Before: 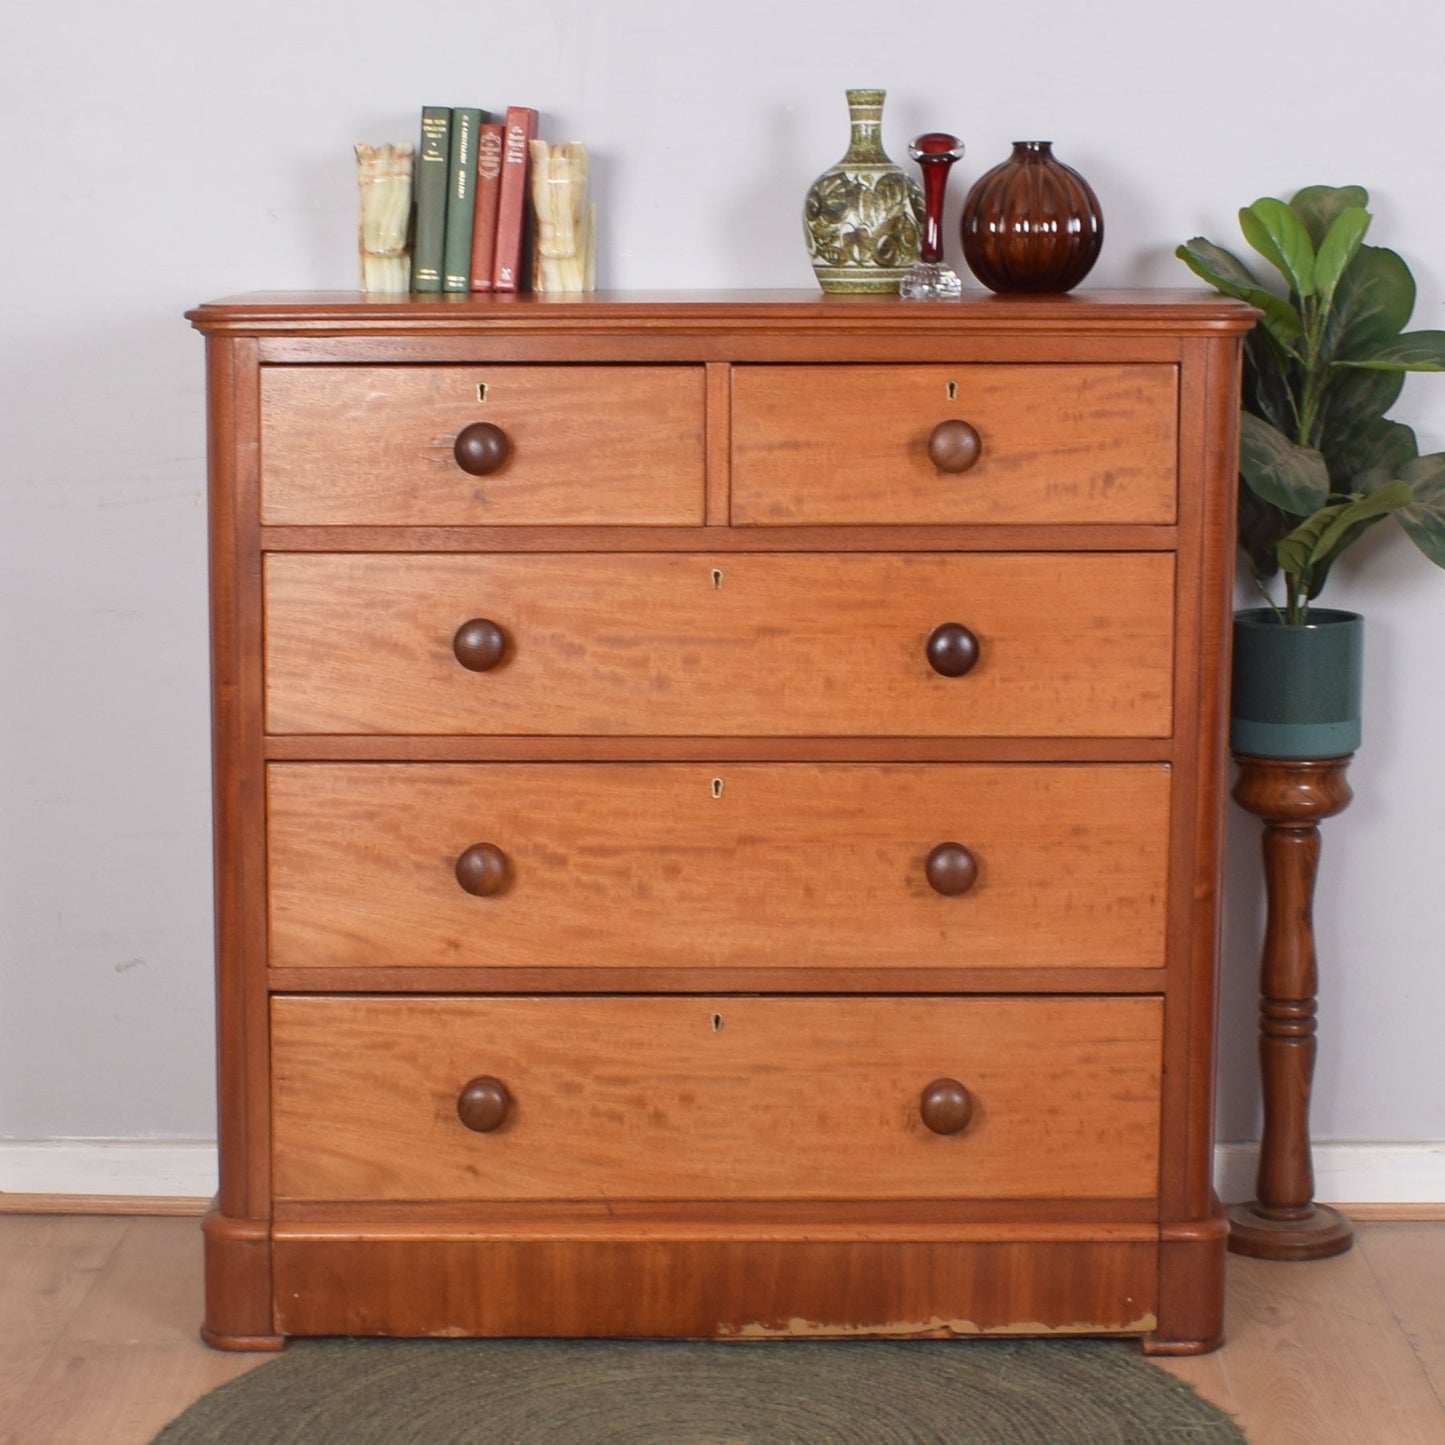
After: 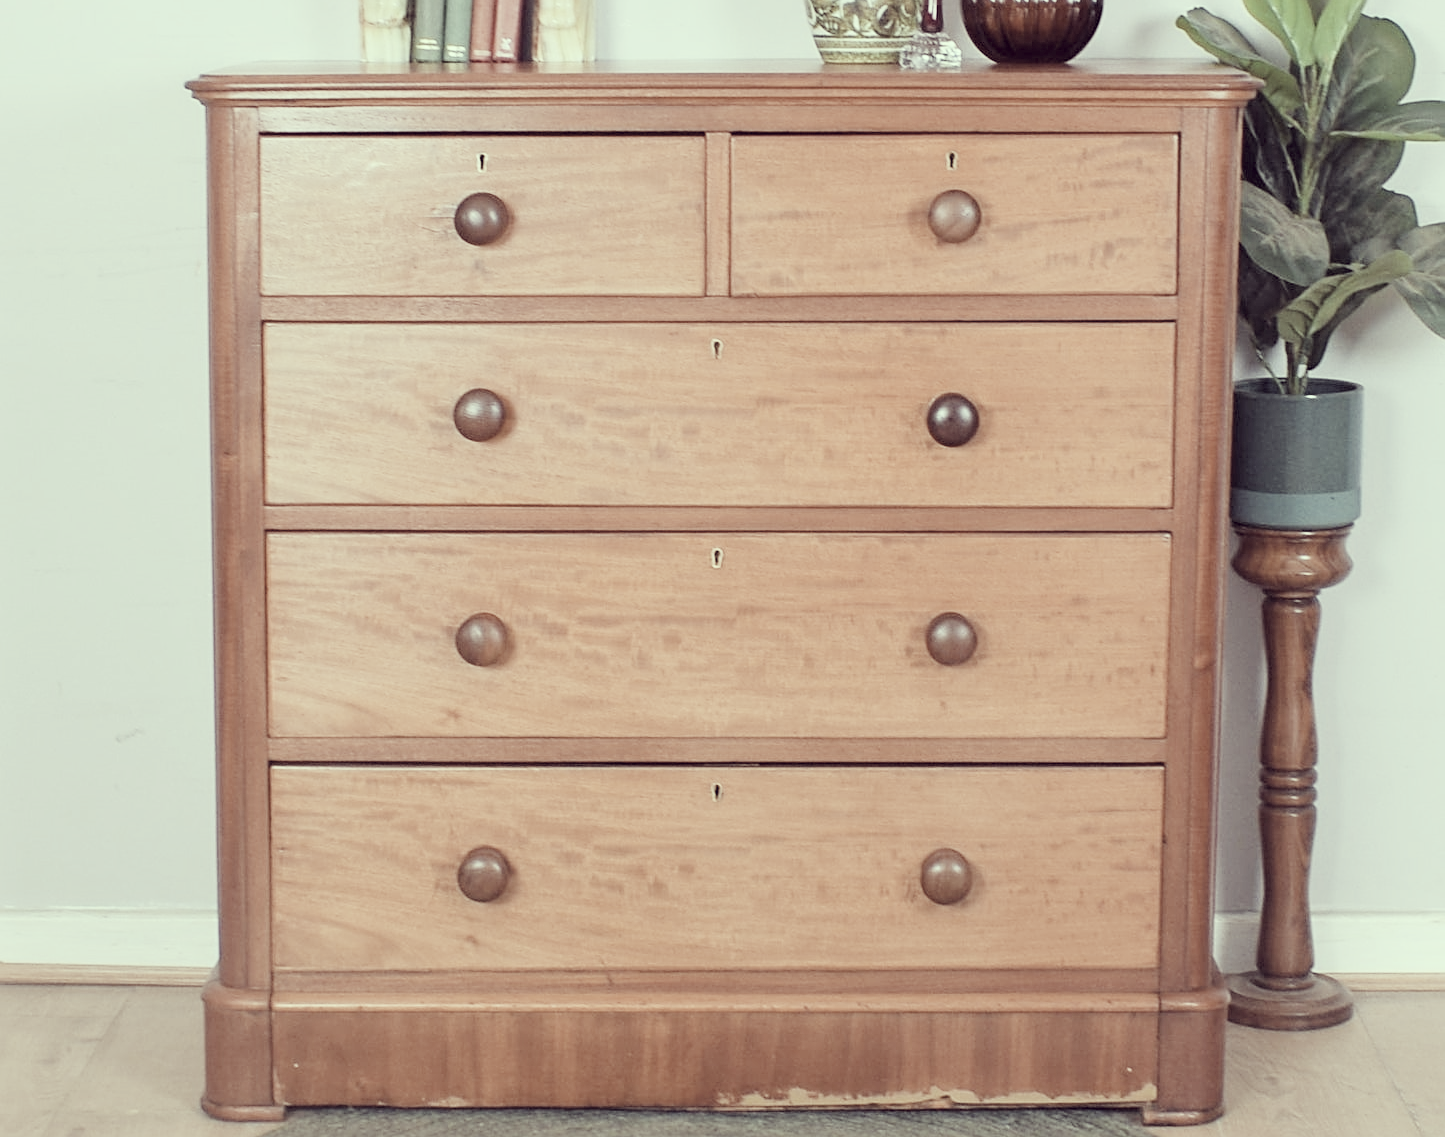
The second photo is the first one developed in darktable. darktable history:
crop and rotate: top 15.939%, bottom 5.344%
color correction: highlights a* -20.96, highlights b* 20.64, shadows a* 19.28, shadows b* -20.98, saturation 0.432
local contrast: highlights 101%, shadows 99%, detail 119%, midtone range 0.2
filmic rgb: black relative exposure -7.16 EV, white relative exposure 5.39 EV, hardness 3.03
exposure: black level correction 0, exposure 1.531 EV, compensate exposure bias true, compensate highlight preservation false
tone equalizer: edges refinement/feathering 500, mask exposure compensation -1.26 EV, preserve details no
sharpen: on, module defaults
